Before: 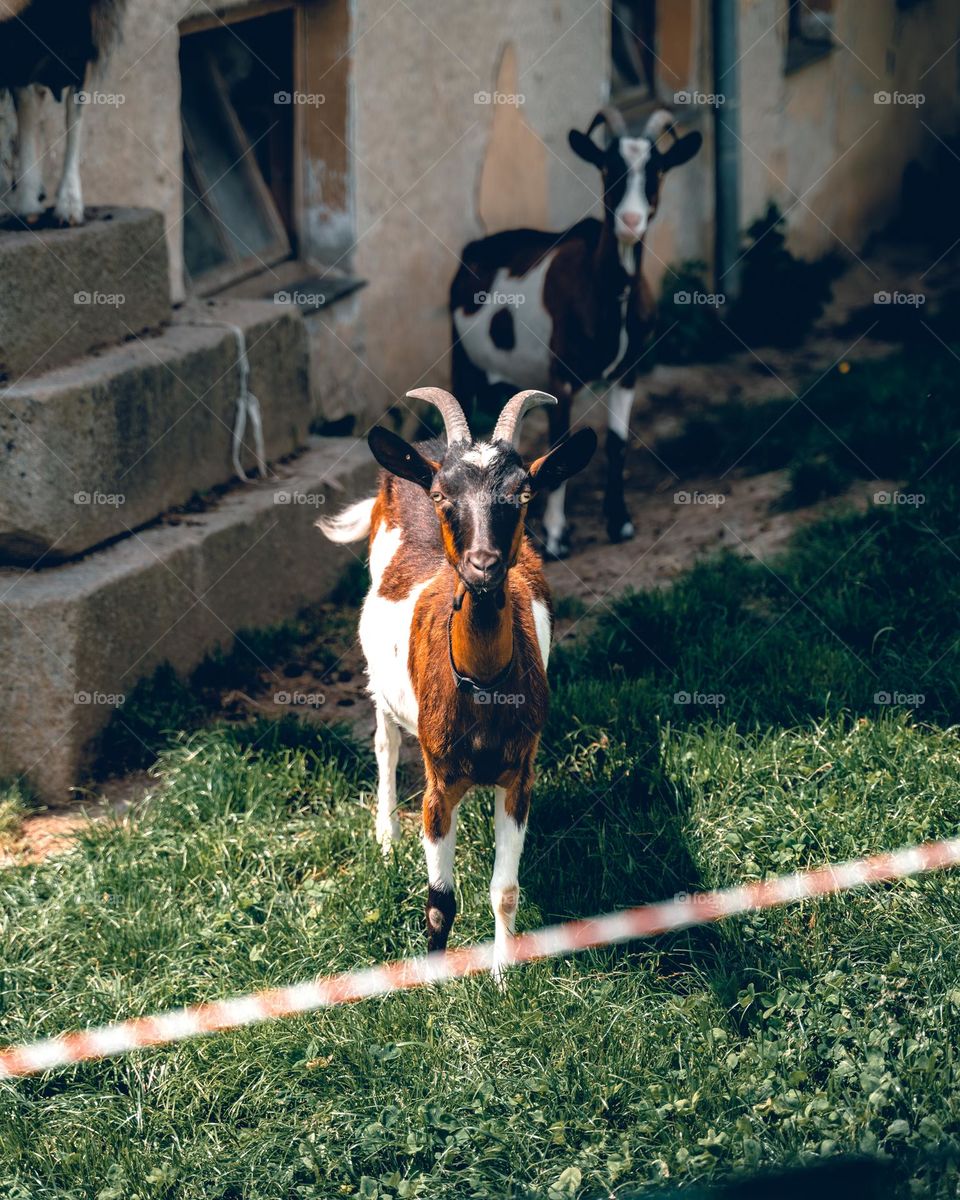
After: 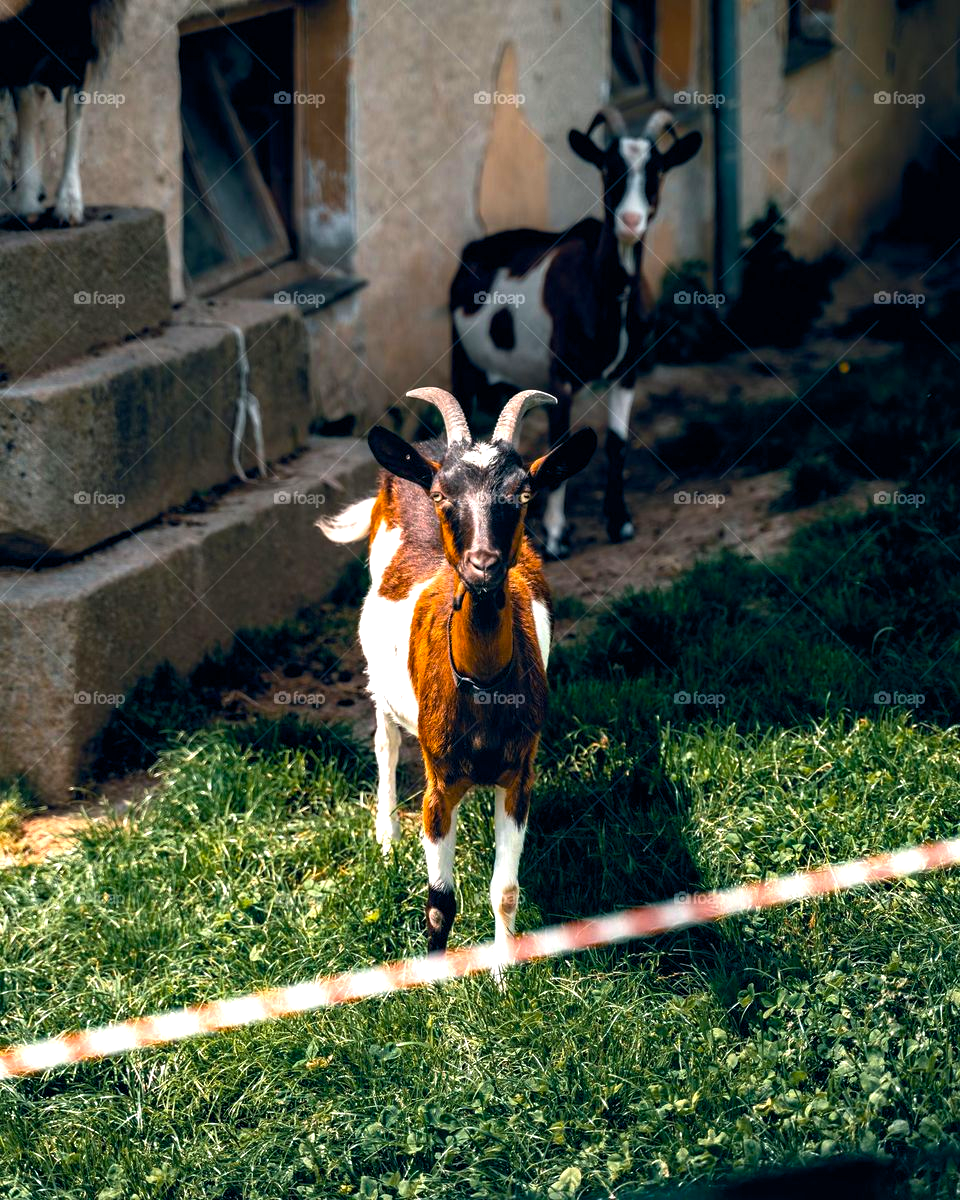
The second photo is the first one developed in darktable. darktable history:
color balance rgb: highlights gain › chroma 0.122%, highlights gain › hue 332.33°, global offset › luminance -0.475%, perceptual saturation grading › global saturation 31.146%, perceptual brilliance grading › global brilliance 14.503%, perceptual brilliance grading › shadows -34.99%, global vibrance 20%
